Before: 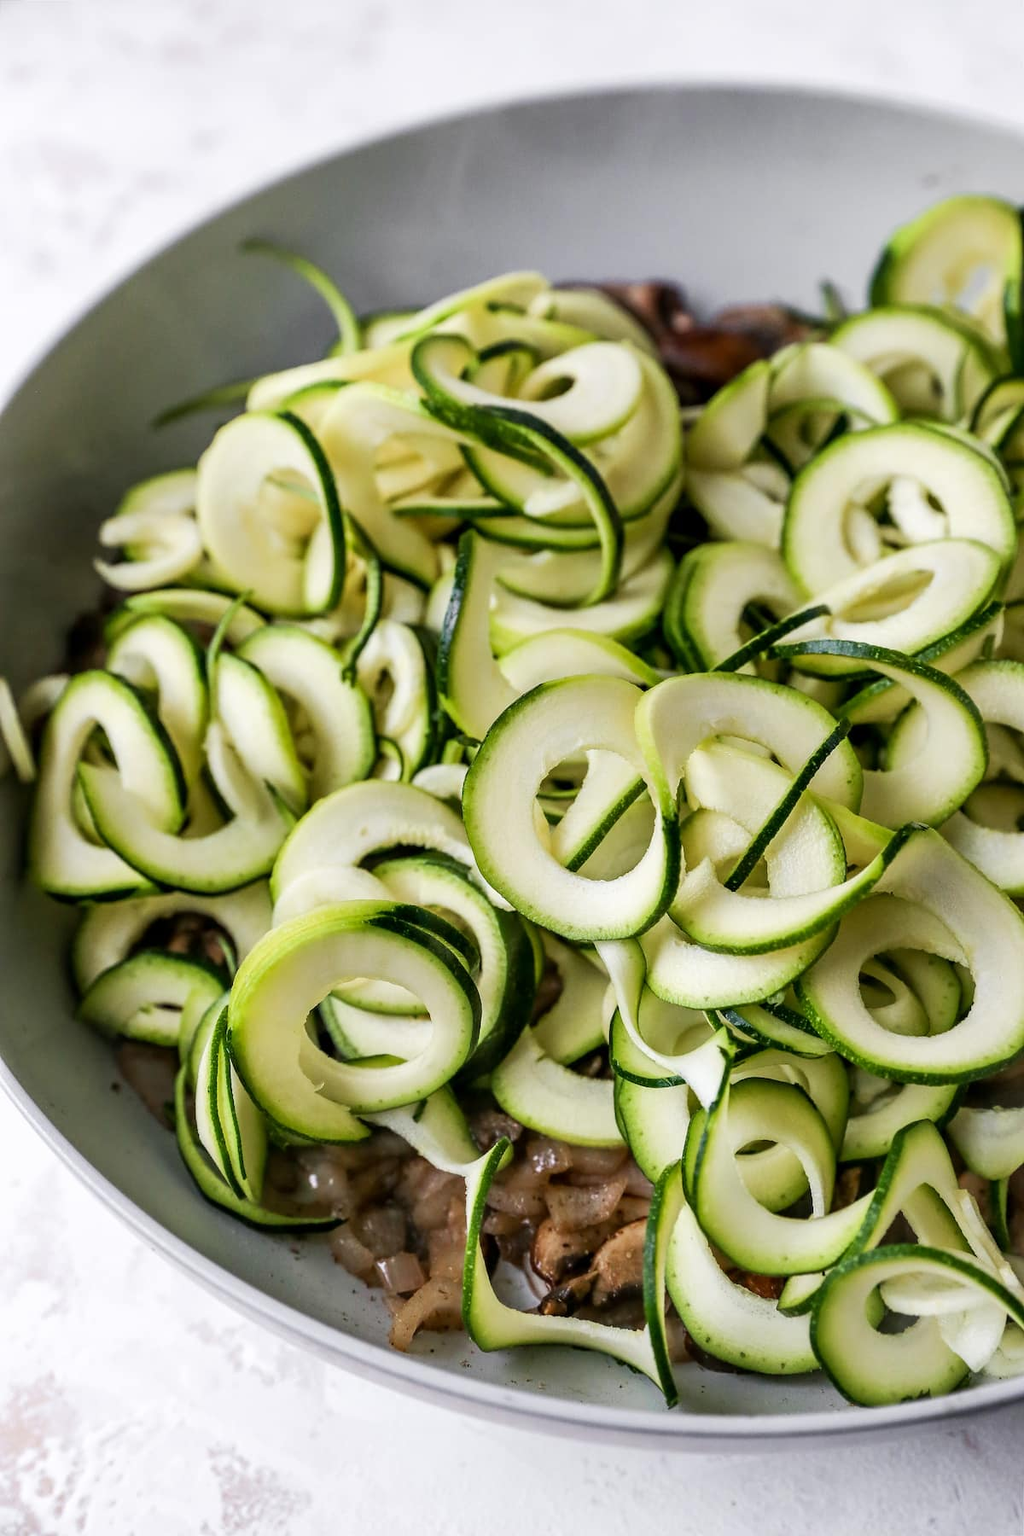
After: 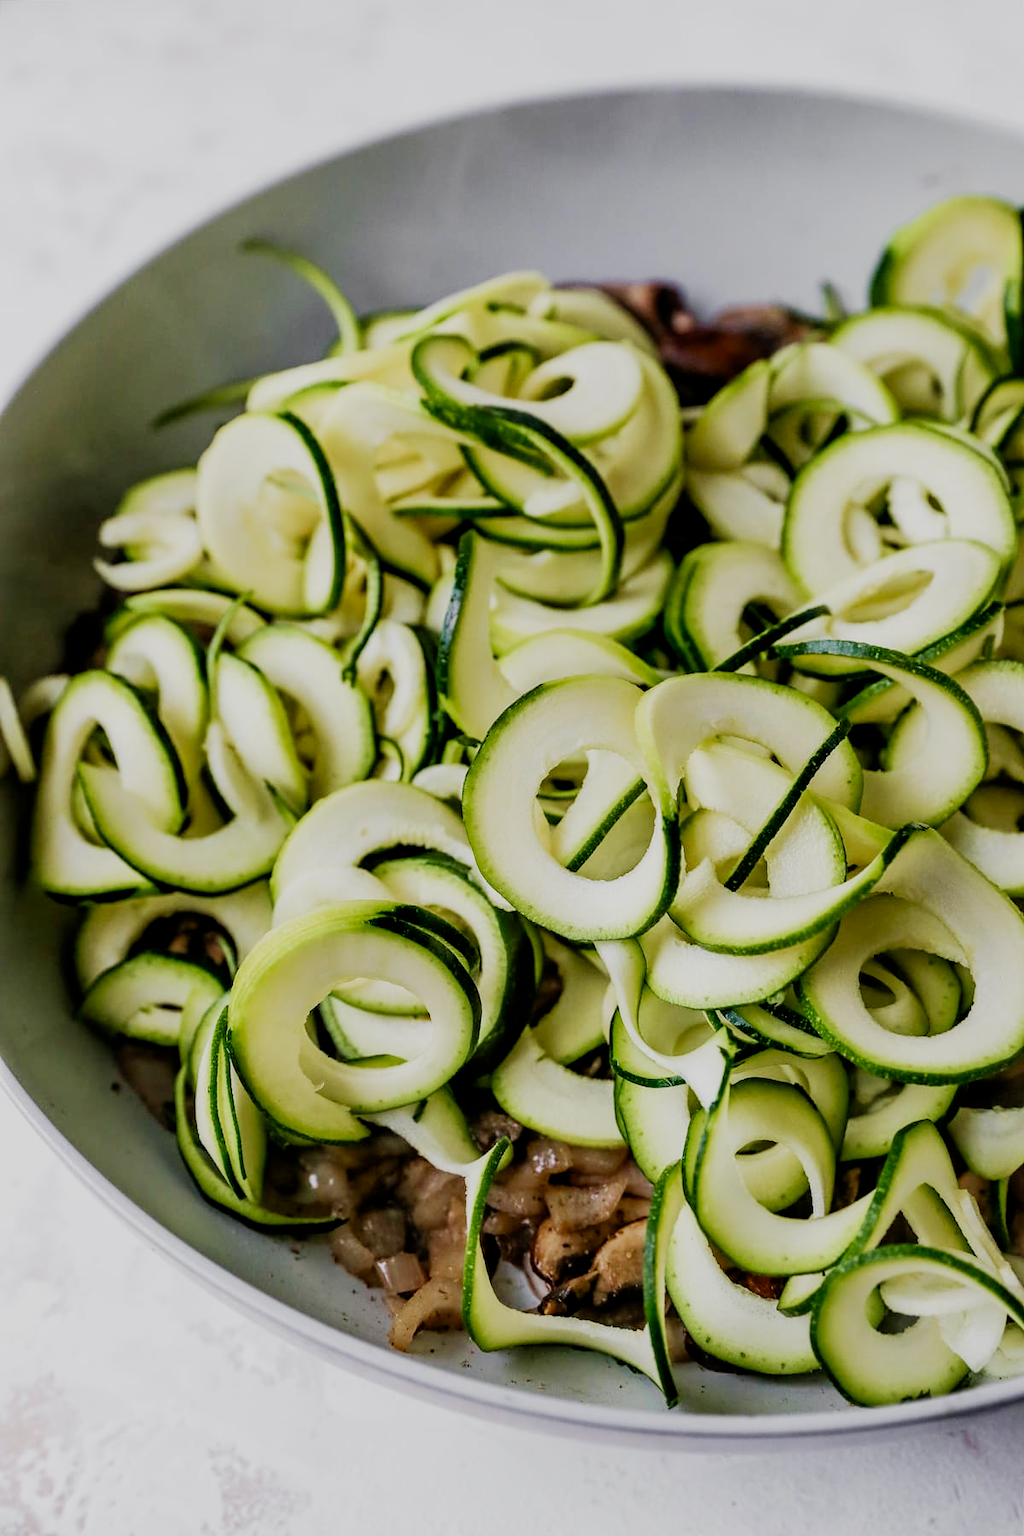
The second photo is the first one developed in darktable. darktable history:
velvia: on, module defaults
filmic rgb: black relative exposure -7.65 EV, white relative exposure 4.56 EV, hardness 3.61, contrast 1.051, preserve chrominance no, color science v4 (2020), contrast in shadows soft, contrast in highlights soft
